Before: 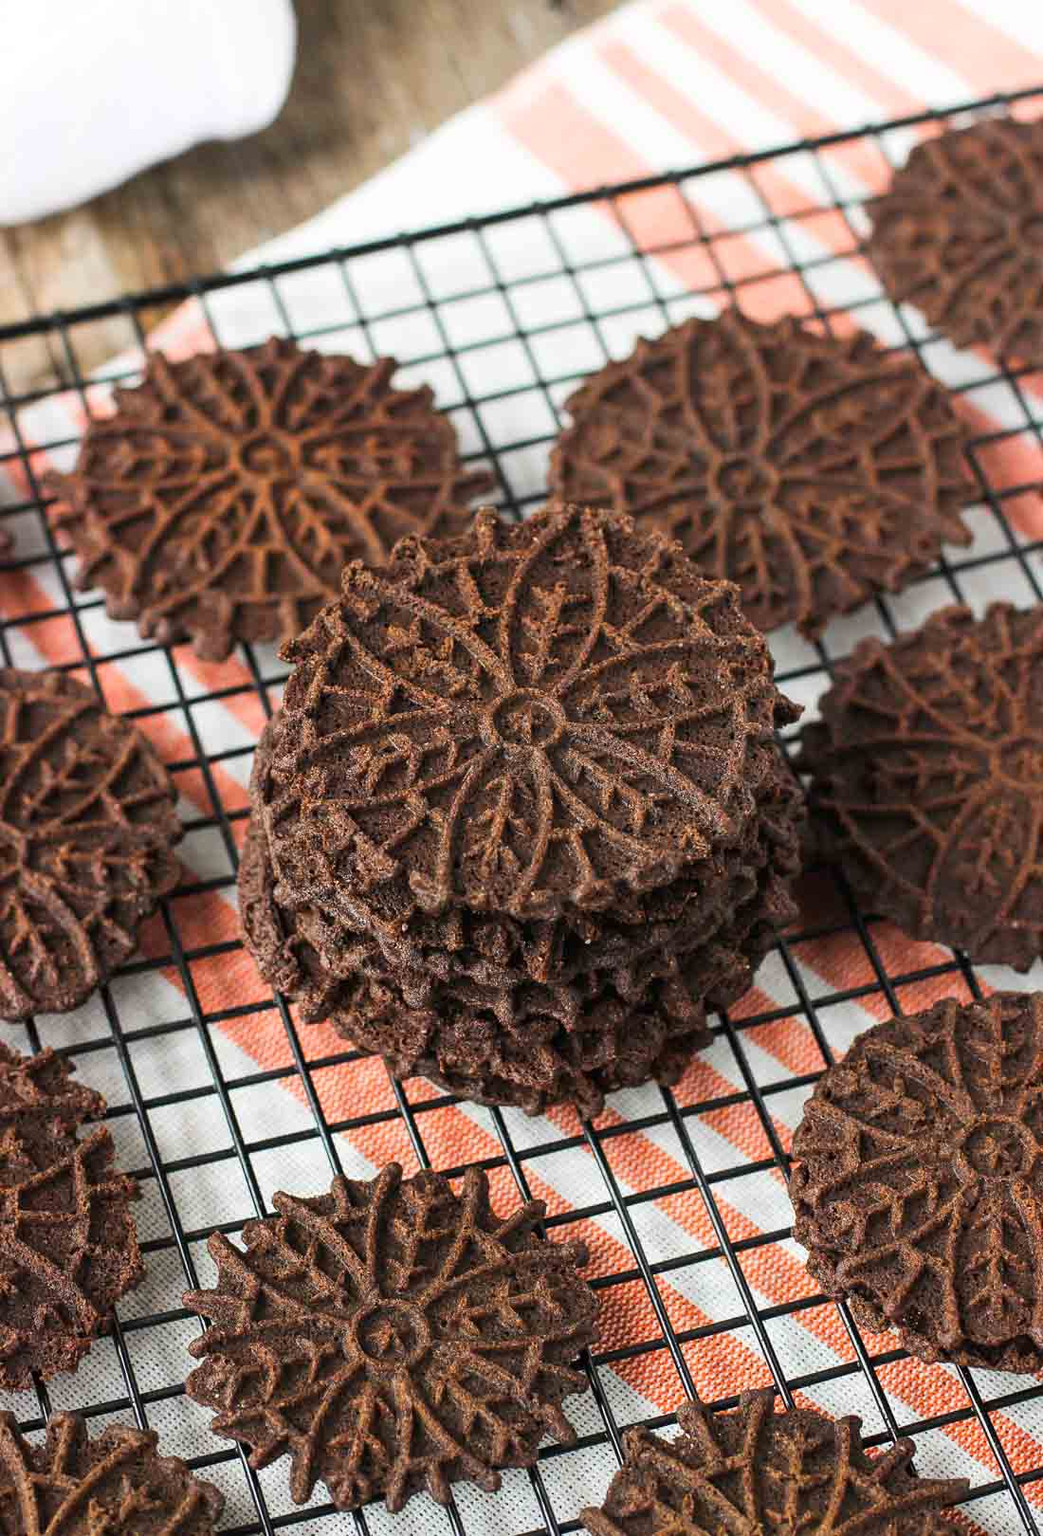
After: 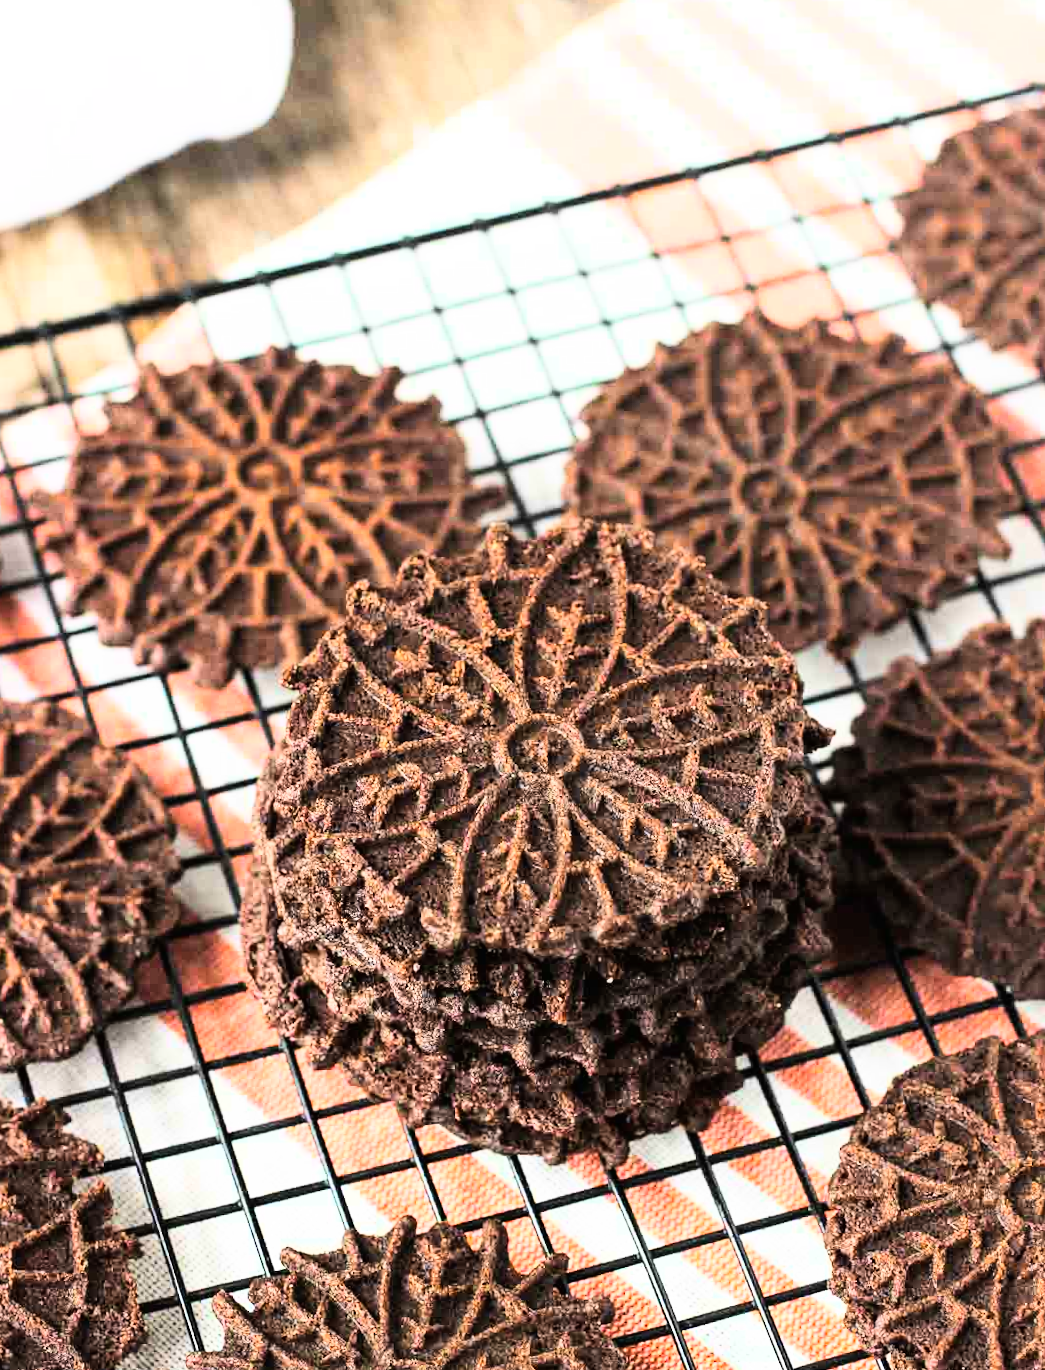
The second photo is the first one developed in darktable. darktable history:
crop and rotate: angle 0.59°, left 0.428%, right 3.131%, bottom 14.134%
base curve: curves: ch0 [(0, 0) (0.007, 0.004) (0.027, 0.03) (0.046, 0.07) (0.207, 0.54) (0.442, 0.872) (0.673, 0.972) (1, 1)]
